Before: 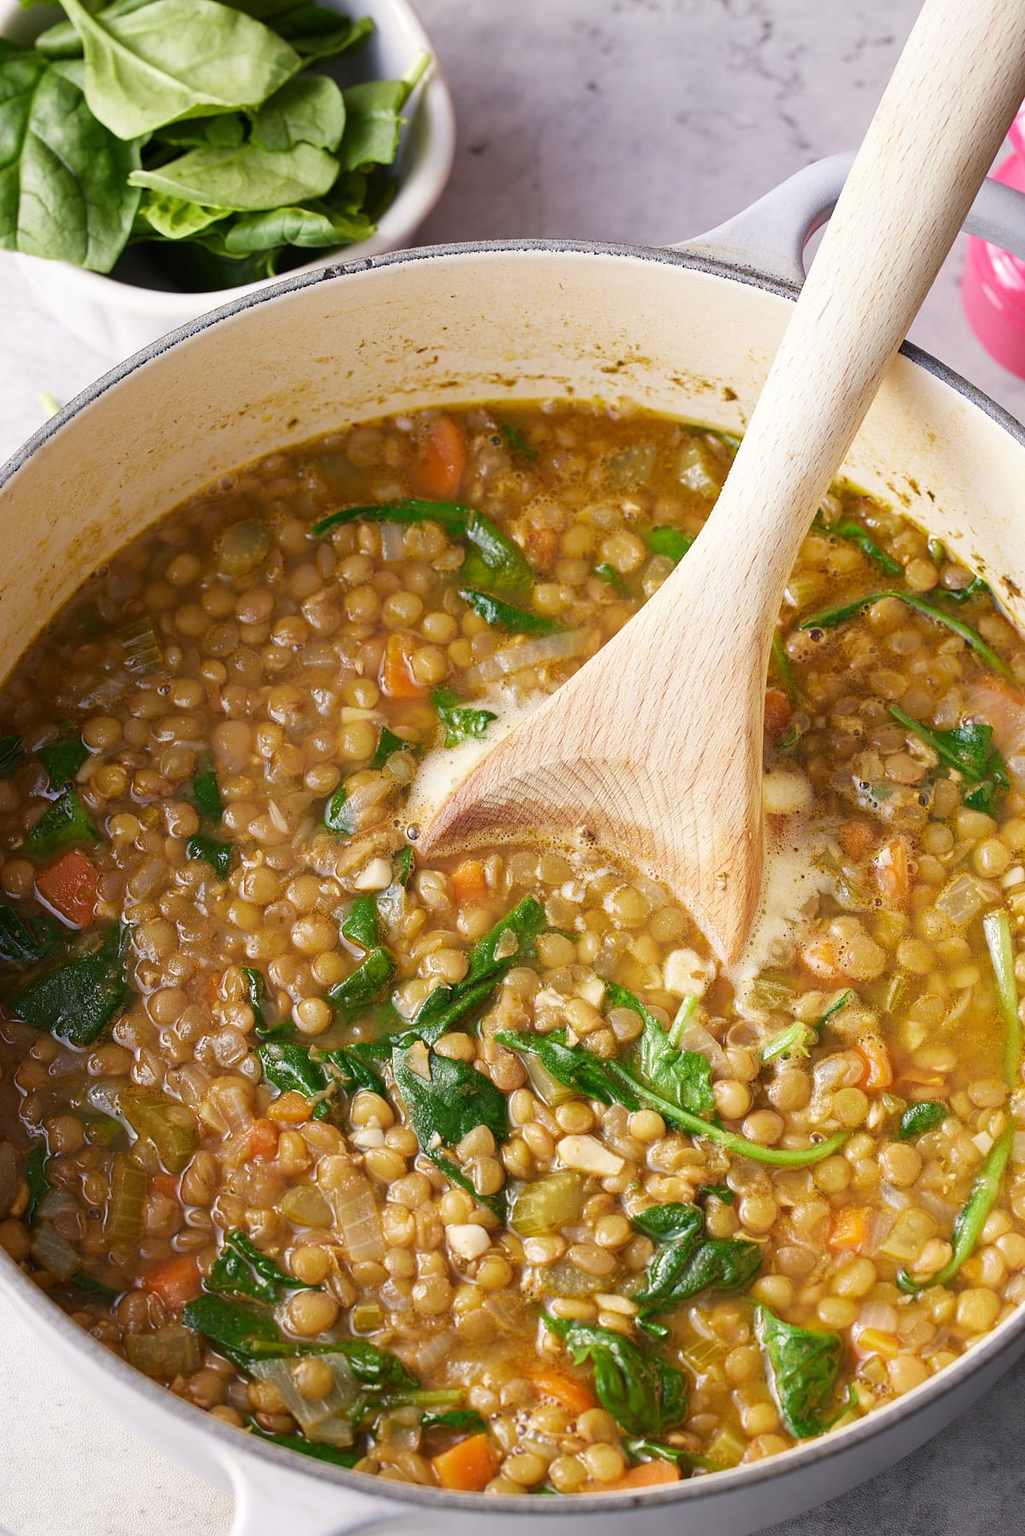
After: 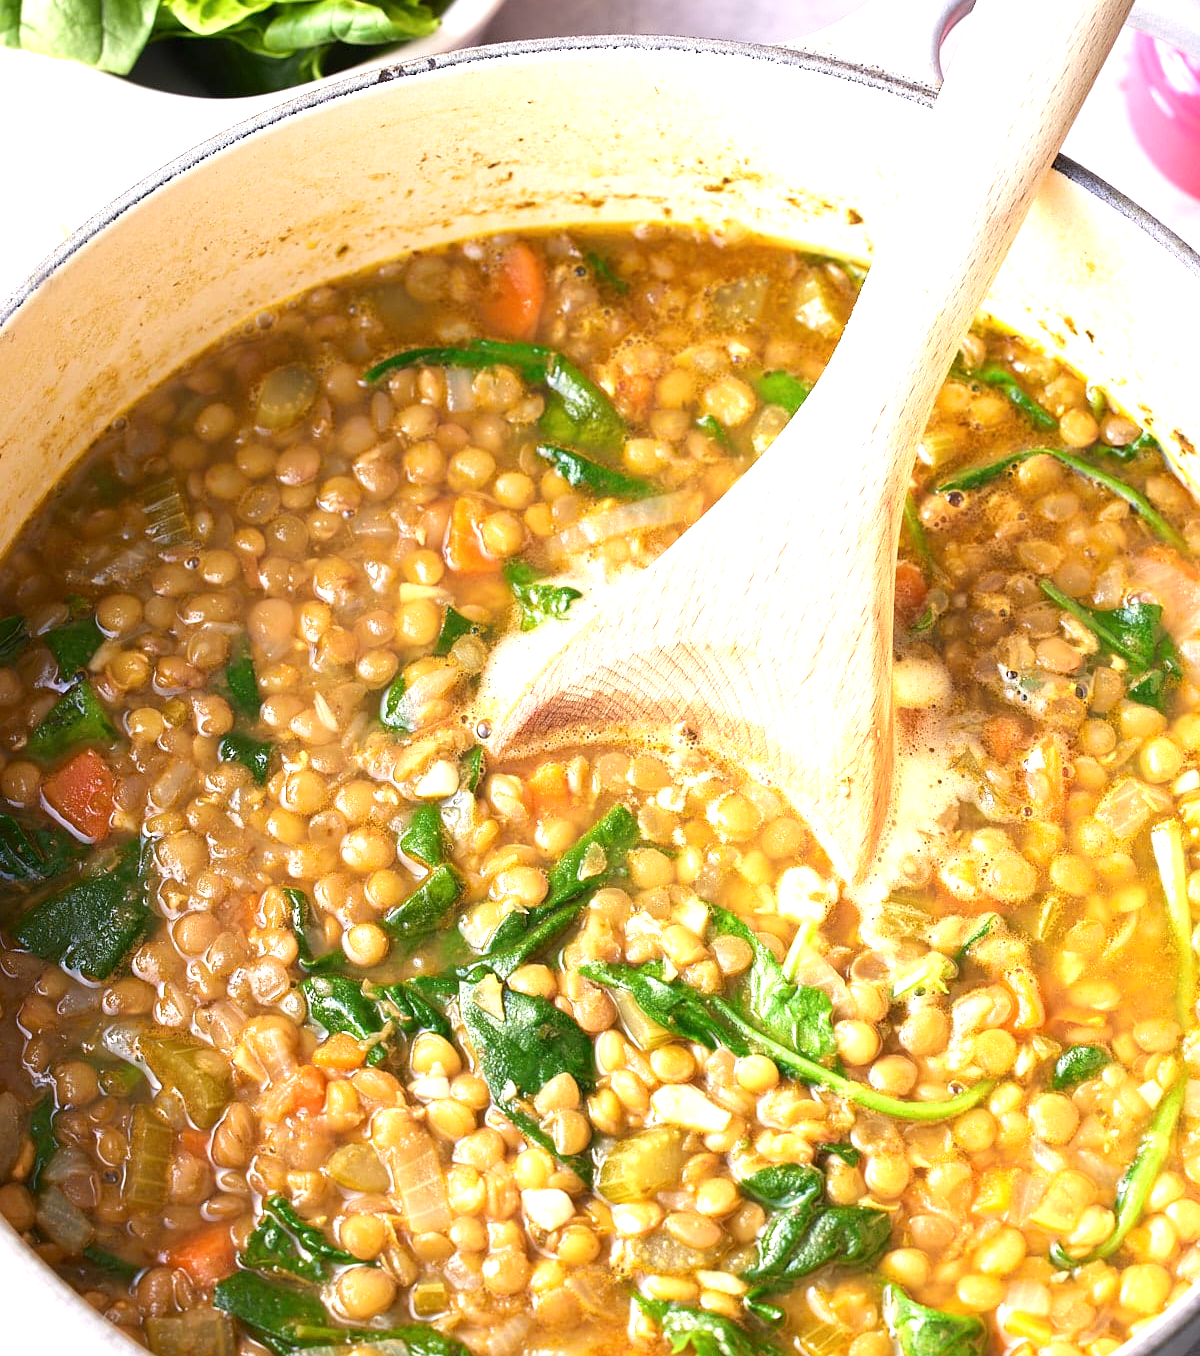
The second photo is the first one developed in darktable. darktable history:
crop: top 13.672%, bottom 10.918%
exposure: exposure 1.06 EV, compensate highlight preservation false
contrast brightness saturation: contrast 0.072
